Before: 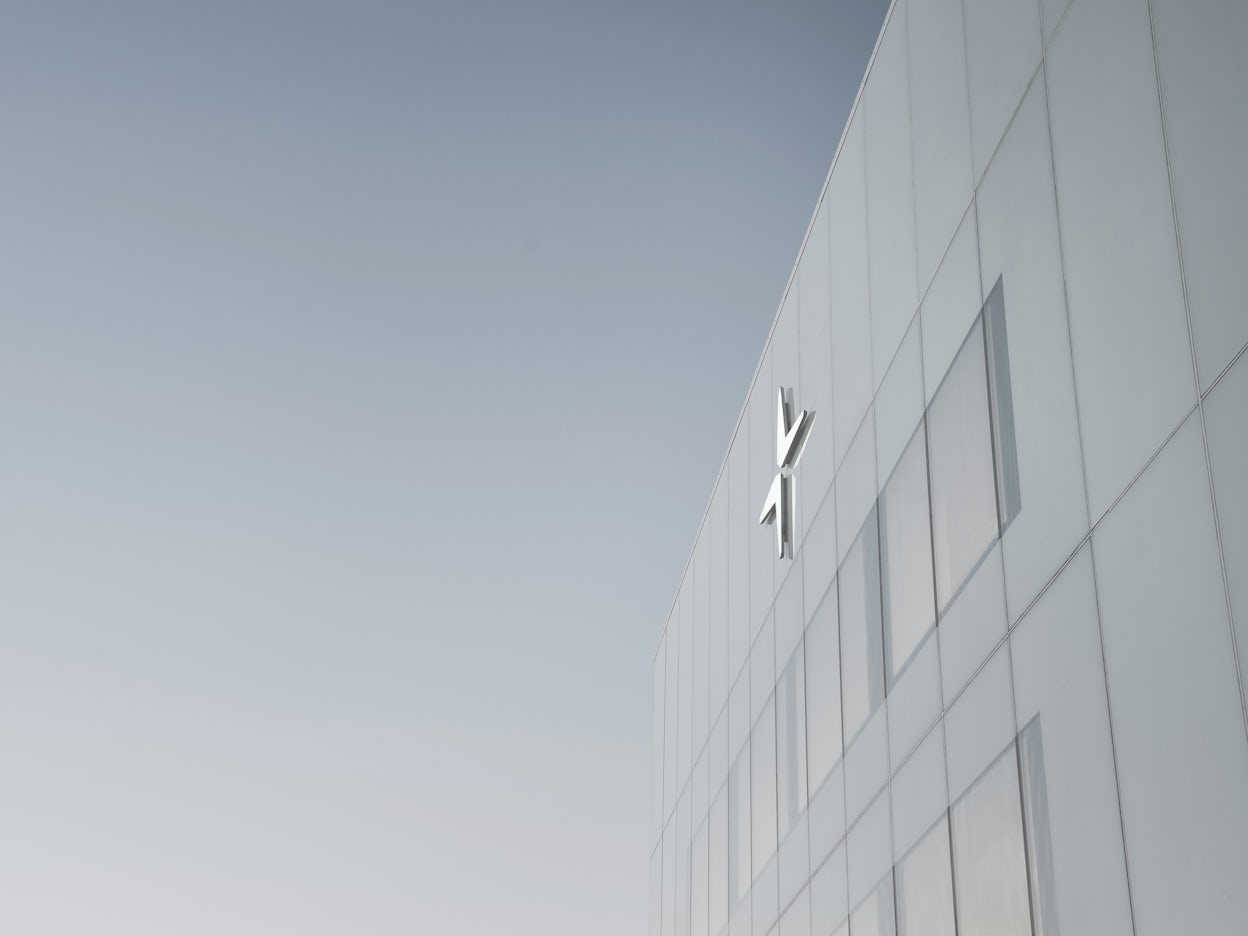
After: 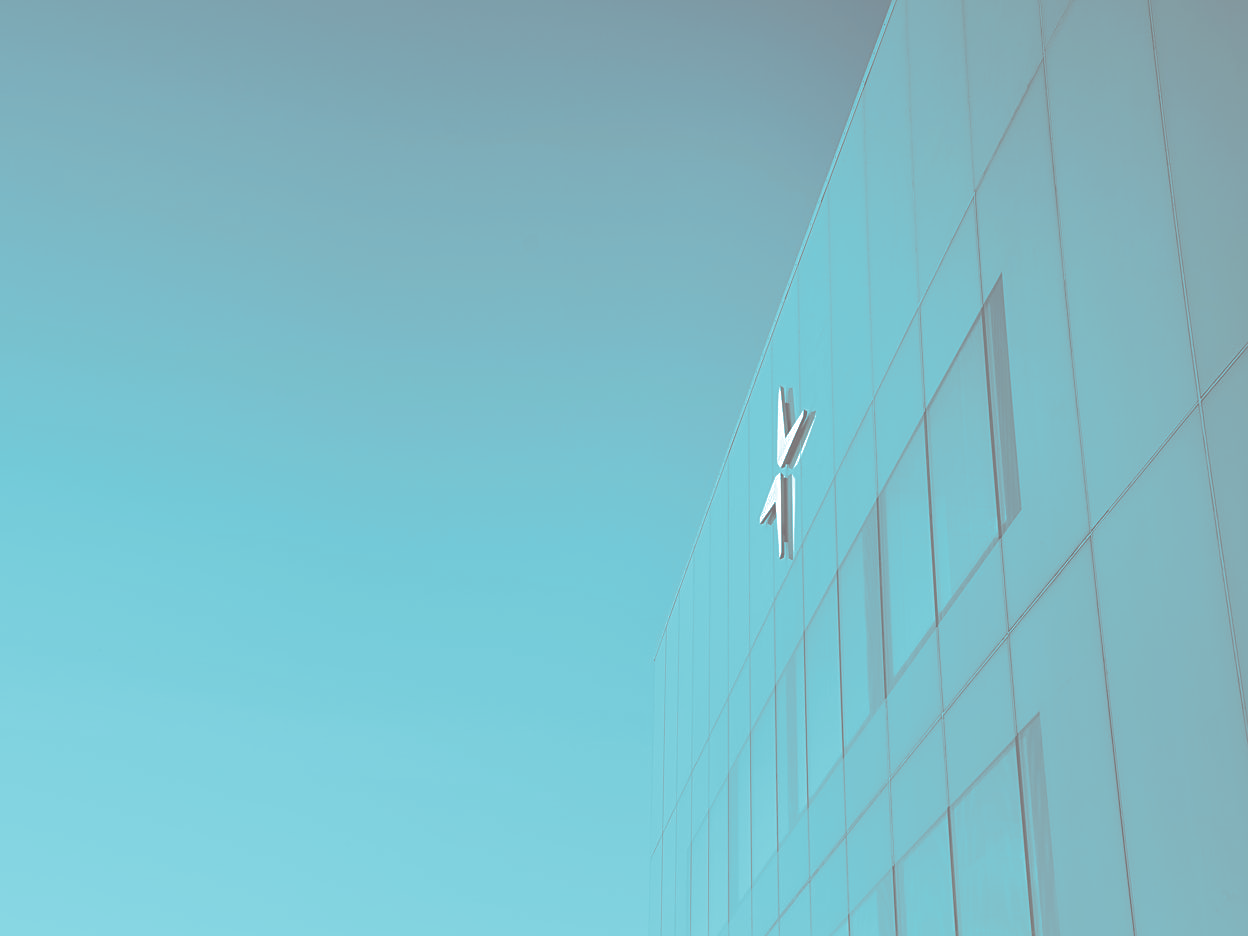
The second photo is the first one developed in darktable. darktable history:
sharpen: on, module defaults
split-toning: shadows › hue 327.6°, highlights › hue 198°, highlights › saturation 0.55, balance -21.25, compress 0%
tone curve: curves: ch0 [(0, 0) (0.003, 0.464) (0.011, 0.464) (0.025, 0.464) (0.044, 0.464) (0.069, 0.464) (0.1, 0.463) (0.136, 0.463) (0.177, 0.464) (0.224, 0.469) (0.277, 0.482) (0.335, 0.501) (0.399, 0.53) (0.468, 0.567) (0.543, 0.61) (0.623, 0.663) (0.709, 0.718) (0.801, 0.779) (0.898, 0.842) (1, 1)], preserve colors none
